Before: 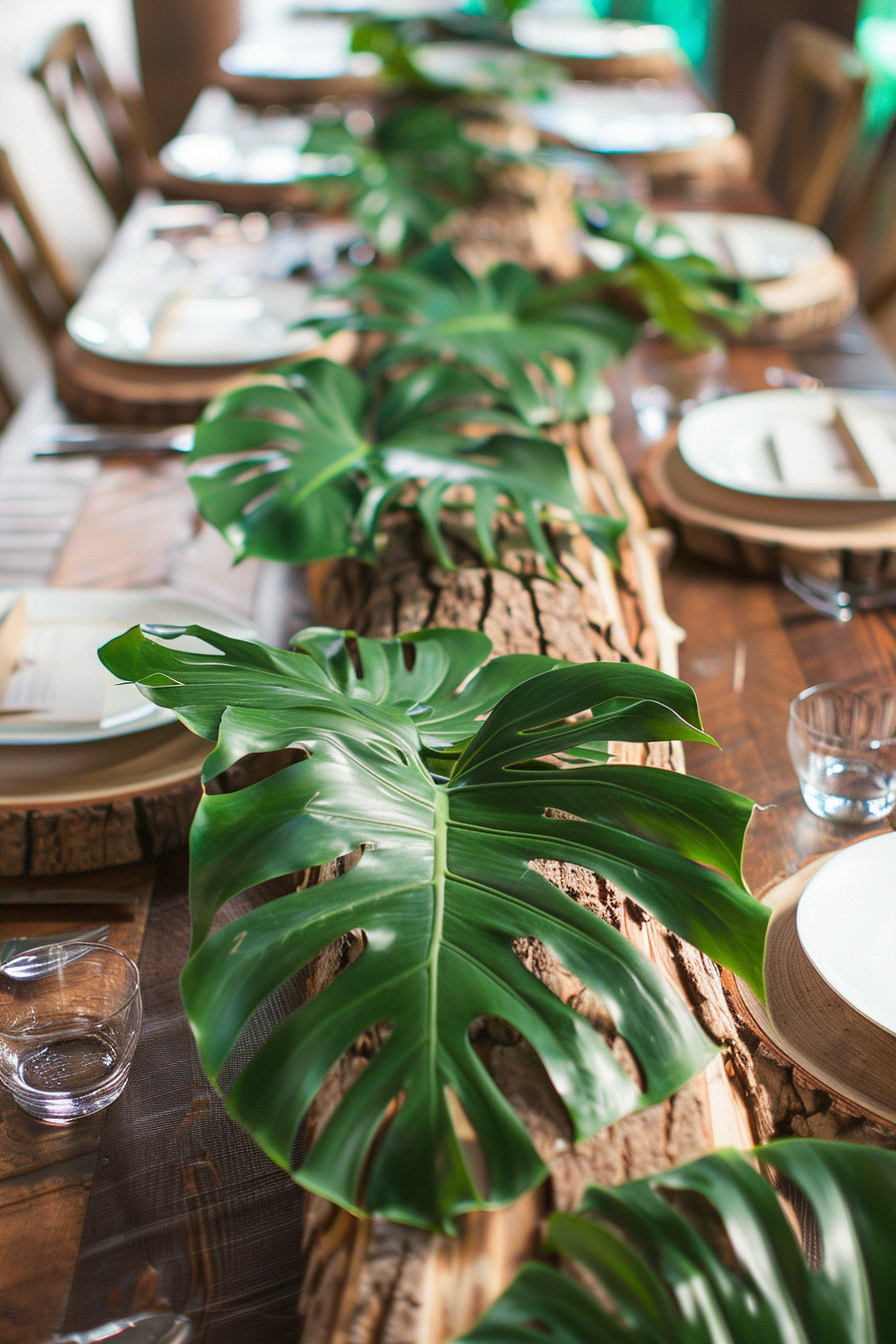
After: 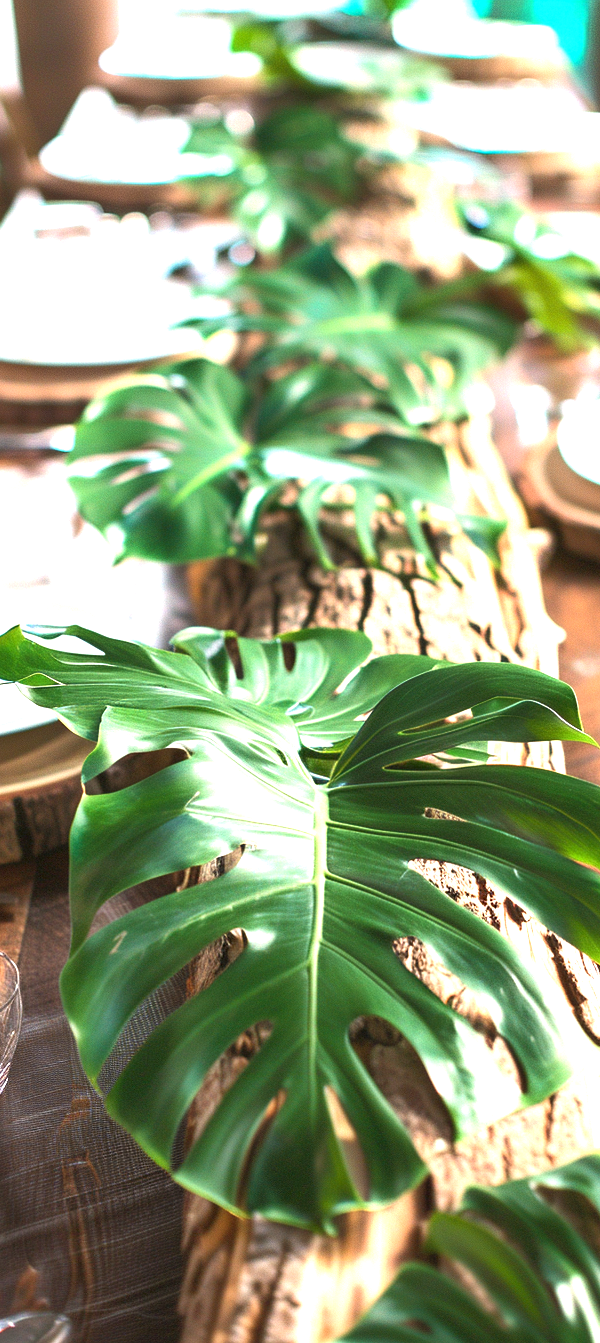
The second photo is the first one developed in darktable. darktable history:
exposure: black level correction 0, exposure 1.106 EV, compensate highlight preservation false
crop and rotate: left 13.486%, right 19.489%
tone equalizer: -8 EV 0 EV, -7 EV 0.002 EV, -6 EV -0.004 EV, -5 EV -0.013 EV, -4 EV -0.069 EV, -3 EV -0.216 EV, -2 EV -0.294 EV, -1 EV 0.102 EV, +0 EV 0.305 EV, mask exposure compensation -0.493 EV
